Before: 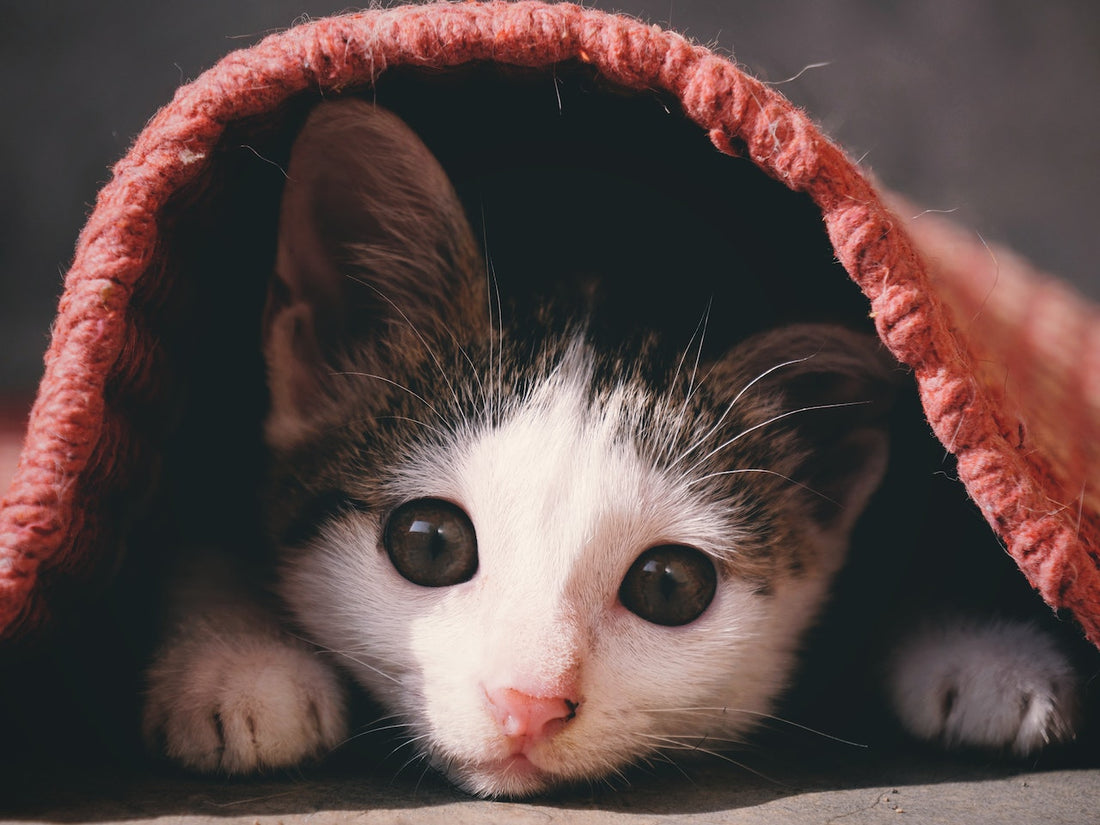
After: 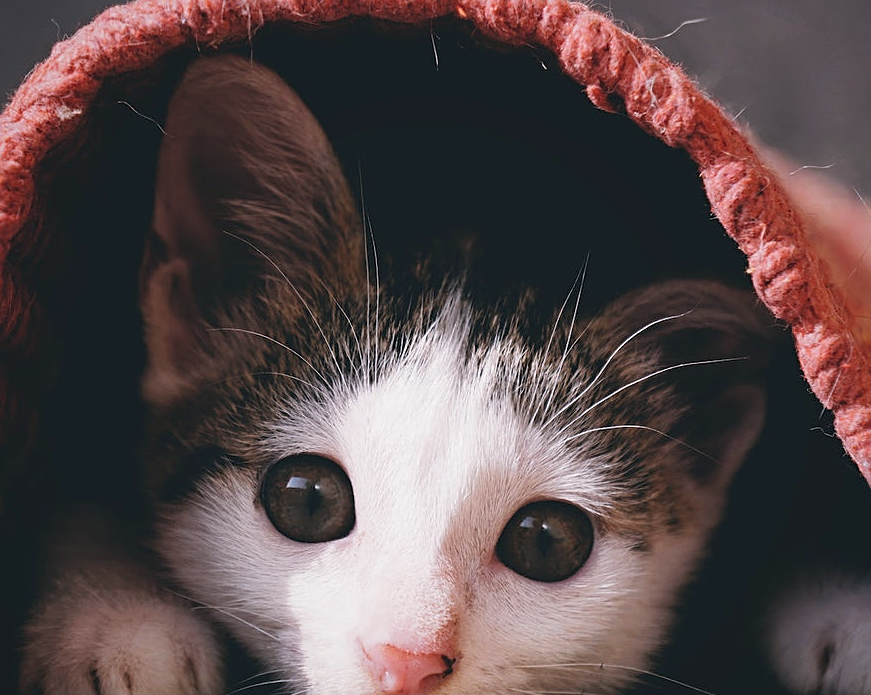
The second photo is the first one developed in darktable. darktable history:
sharpen: on, module defaults
exposure: compensate highlight preservation false
white balance: red 0.974, blue 1.044
crop: left 11.225%, top 5.381%, right 9.565%, bottom 10.314%
